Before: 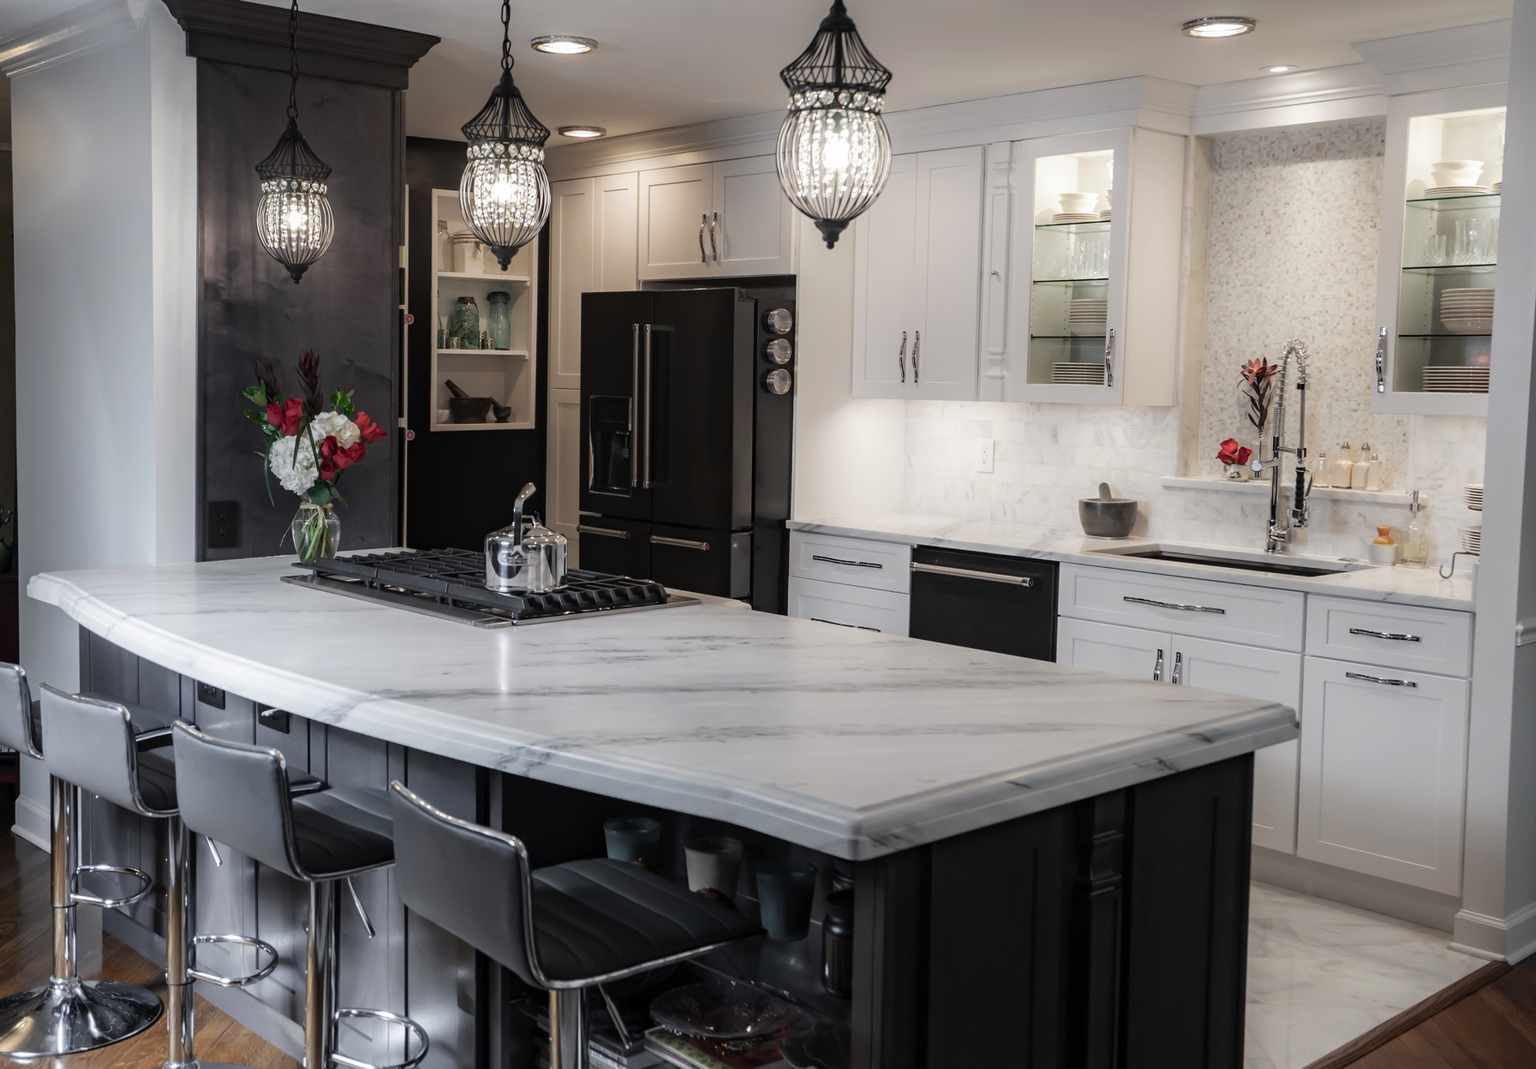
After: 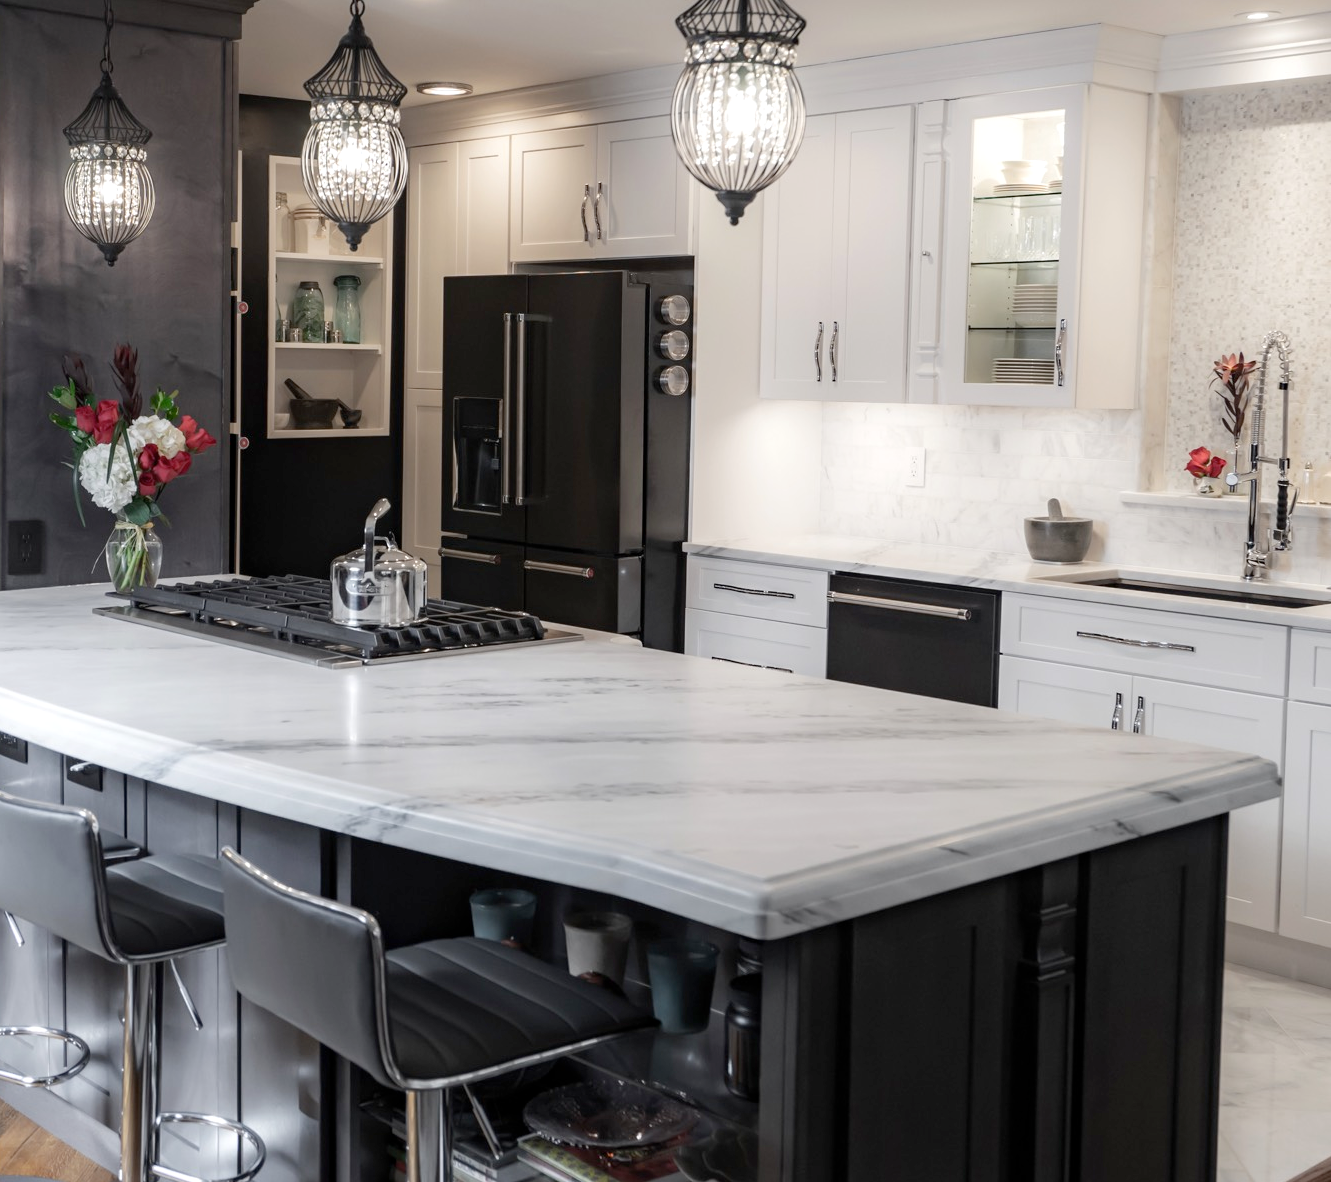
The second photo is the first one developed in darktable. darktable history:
crop and rotate: left 13.15%, top 5.251%, right 12.609%
exposure: exposure 0.15 EV, compensate highlight preservation false
